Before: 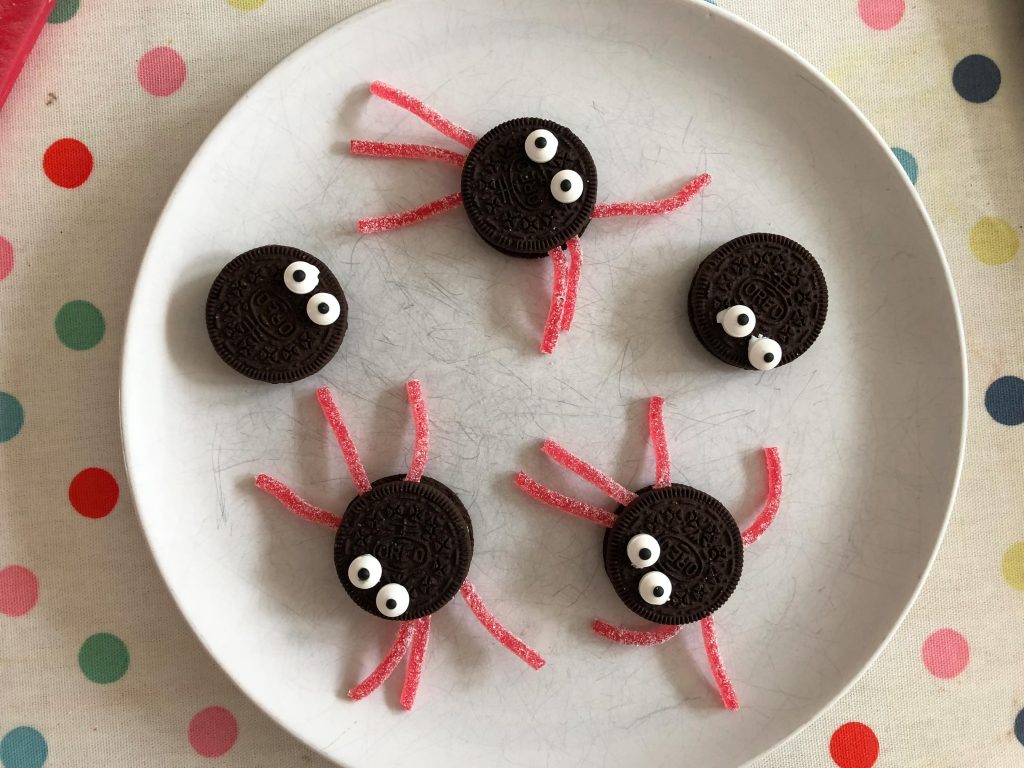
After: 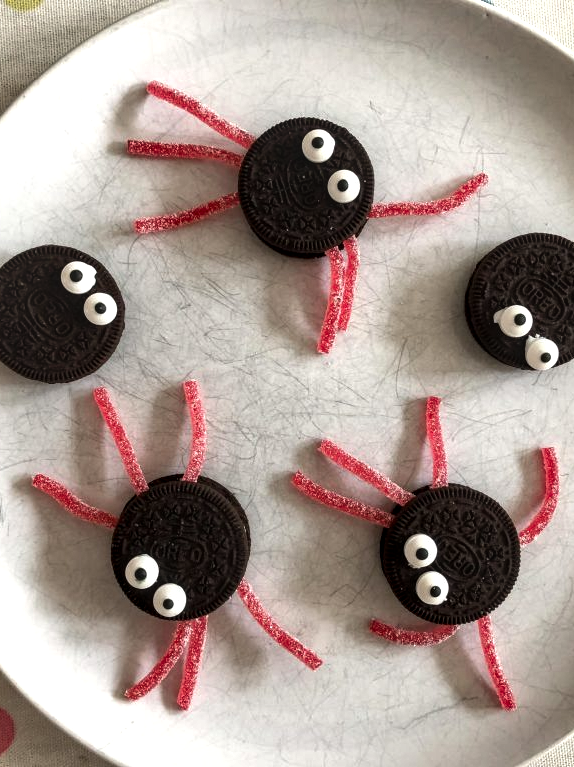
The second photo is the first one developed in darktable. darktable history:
local contrast: detail 130%
crop: left 21.811%, right 22.057%, bottom 0.01%
tone equalizer: -8 EV -0.405 EV, -7 EV -0.4 EV, -6 EV -0.329 EV, -5 EV -0.19 EV, -3 EV 0.23 EV, -2 EV 0.324 EV, -1 EV 0.398 EV, +0 EV 0.402 EV, edges refinement/feathering 500, mask exposure compensation -1.57 EV, preserve details no
shadows and highlights: shadows color adjustment 99.14%, highlights color adjustment 0.704%, soften with gaussian
